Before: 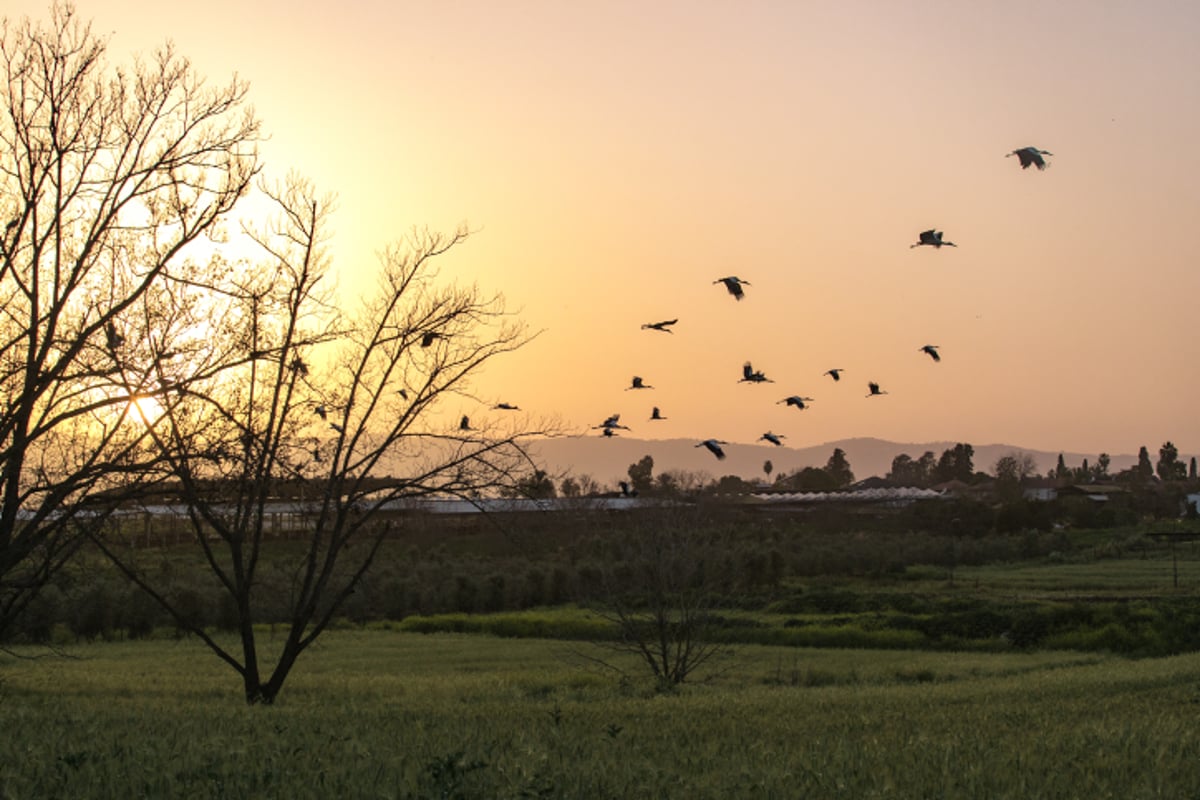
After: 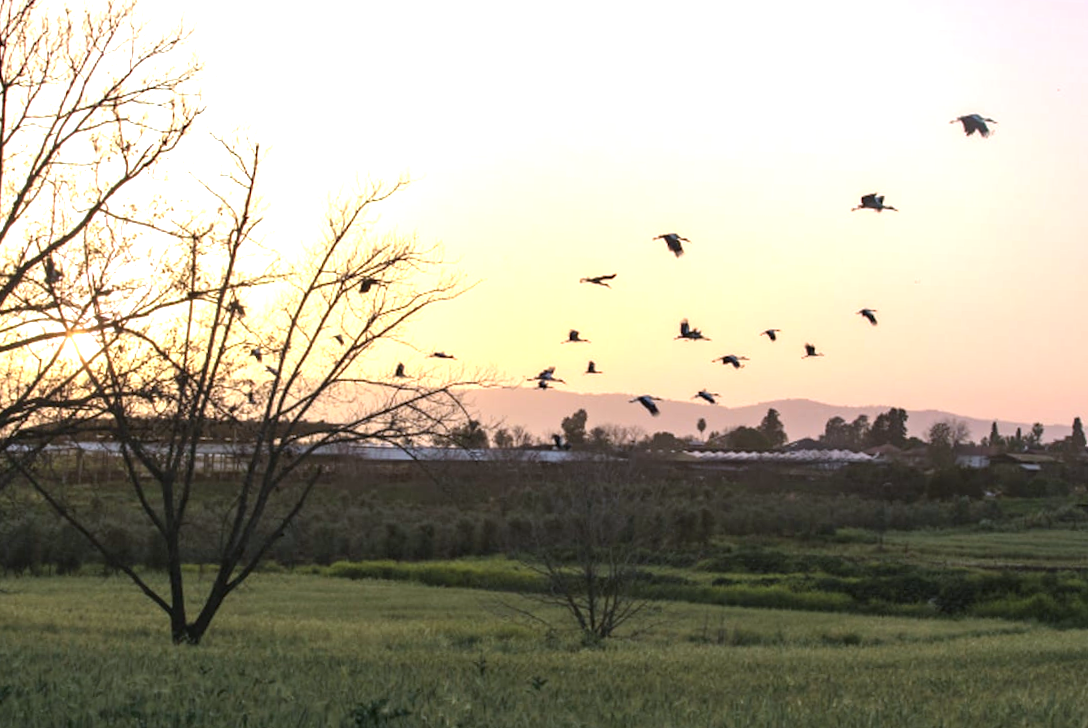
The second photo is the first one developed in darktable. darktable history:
crop and rotate: angle -1.99°, left 3.111%, top 3.752%, right 1.52%, bottom 0.468%
color calibration: illuminant as shot in camera, x 0.365, y 0.379, temperature 4424.55 K
exposure: exposure 1 EV, compensate highlight preservation false
